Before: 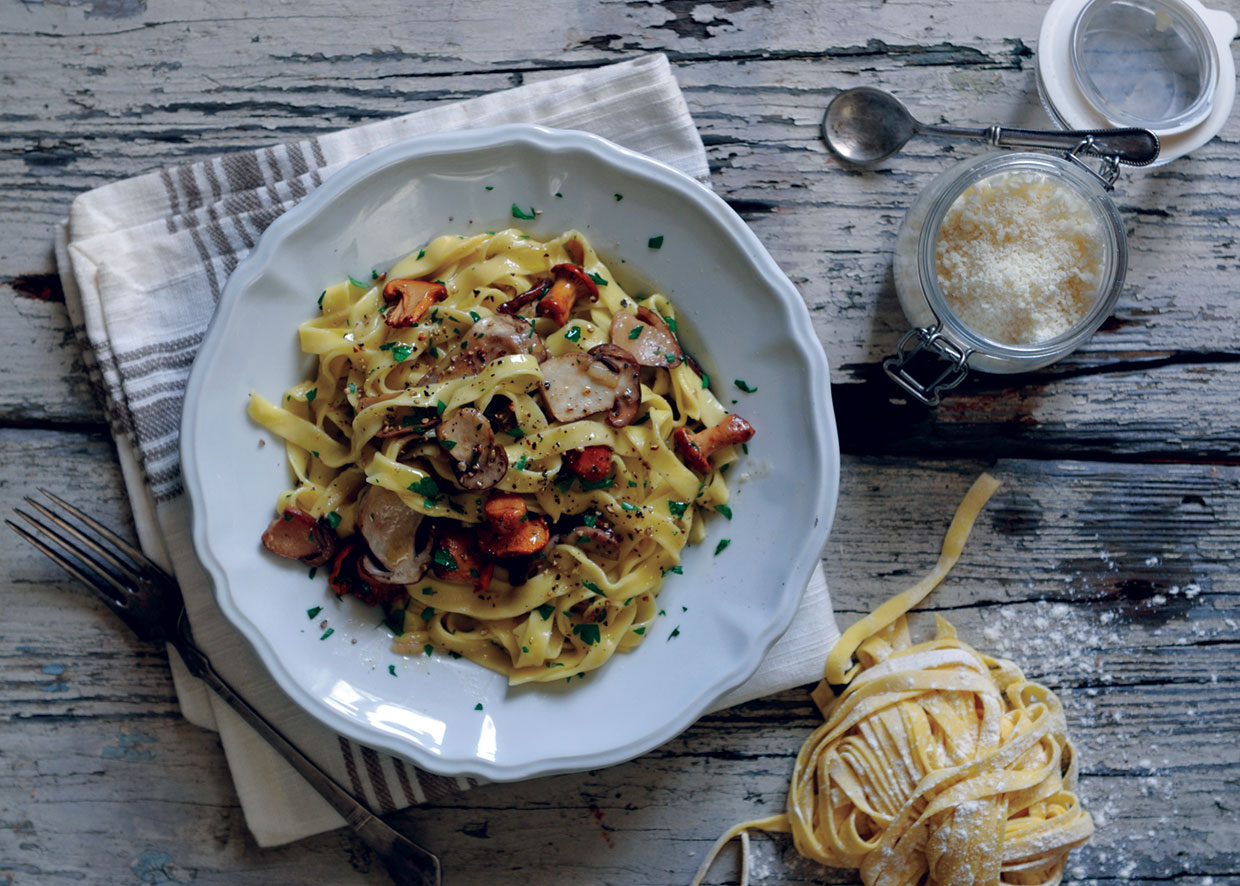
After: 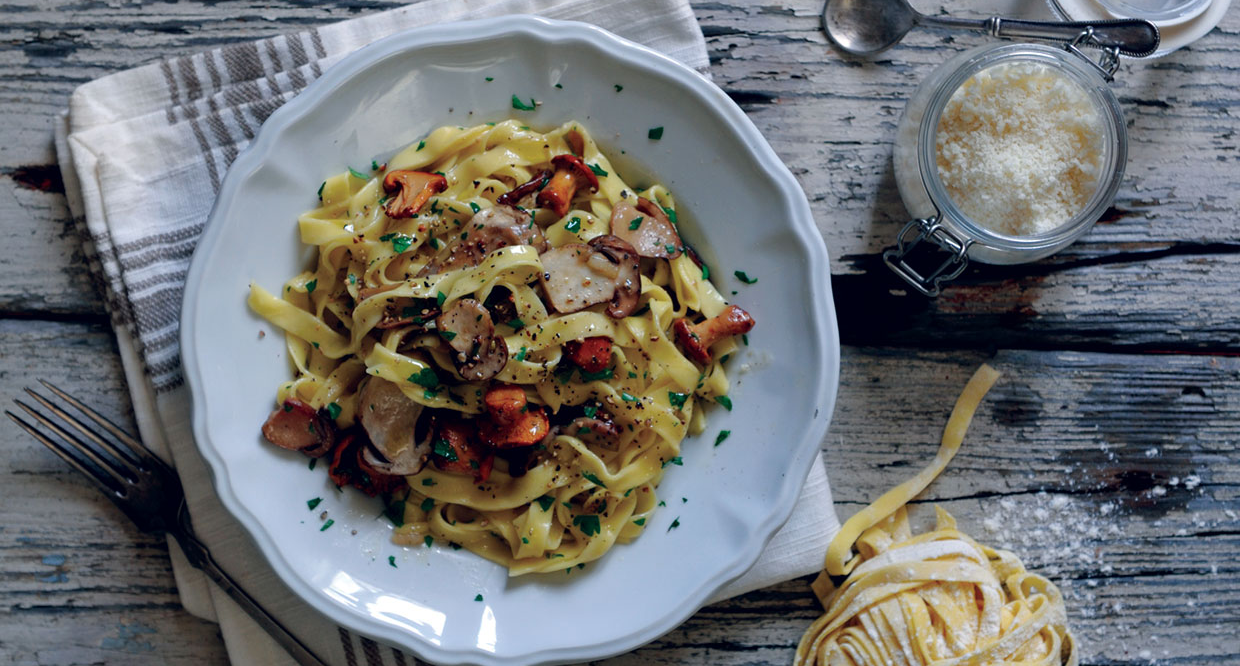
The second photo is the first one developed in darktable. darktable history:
crop and rotate: top 12.397%, bottom 12.37%
